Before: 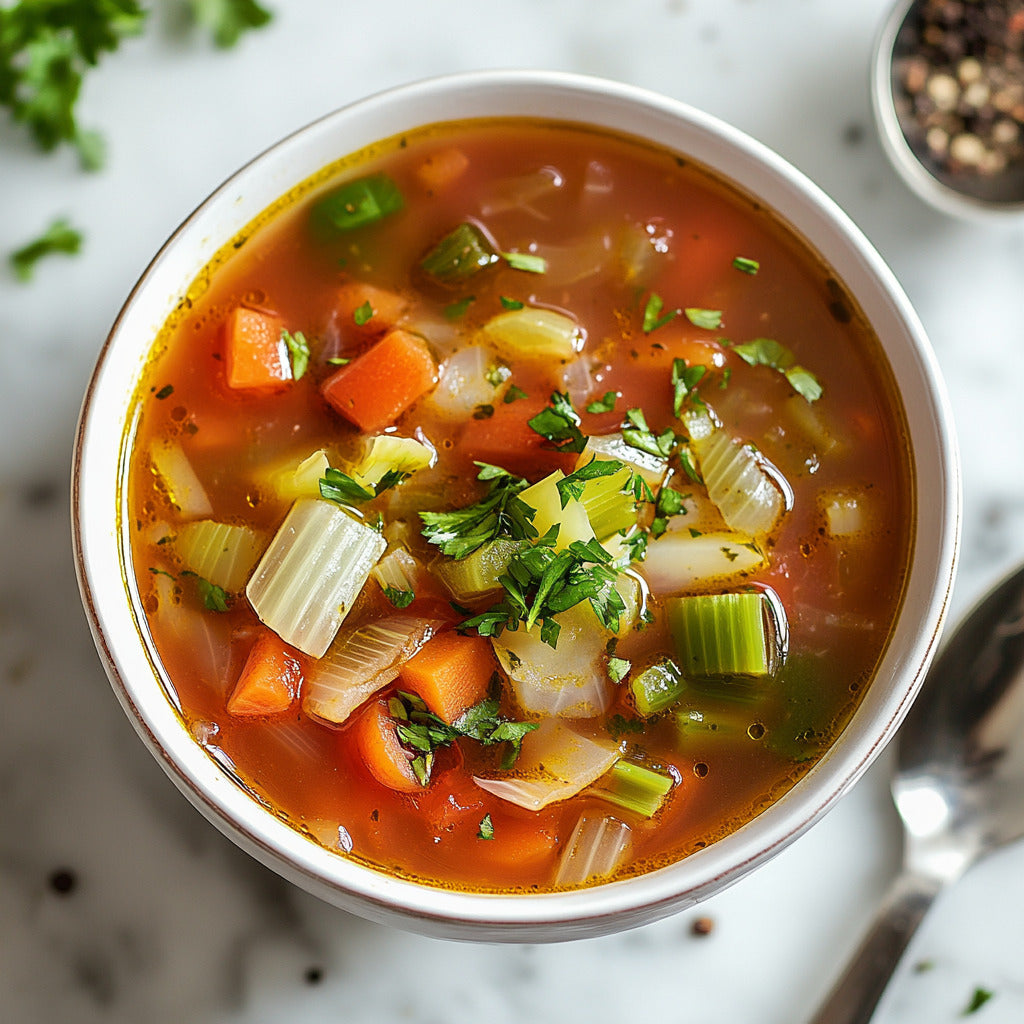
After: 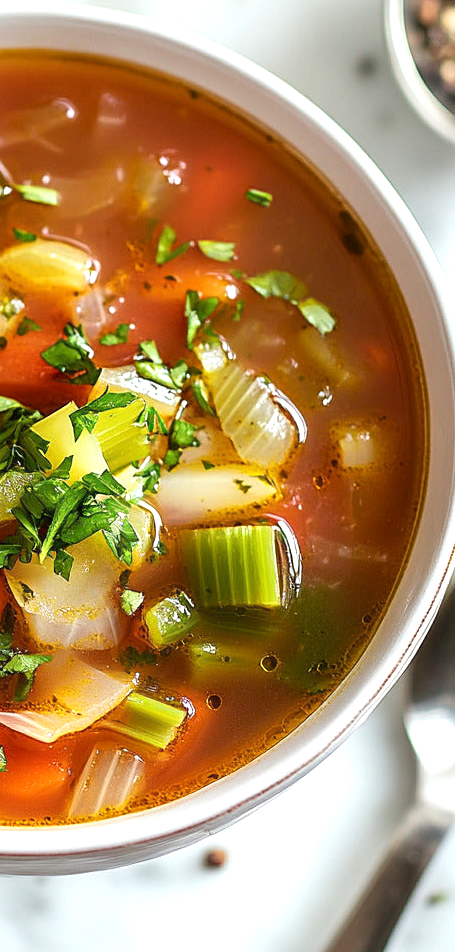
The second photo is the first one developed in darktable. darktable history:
crop: left 47.628%, top 6.643%, right 7.874%
exposure: black level correction 0.001, exposure 0.5 EV, compensate exposure bias true, compensate highlight preservation false
